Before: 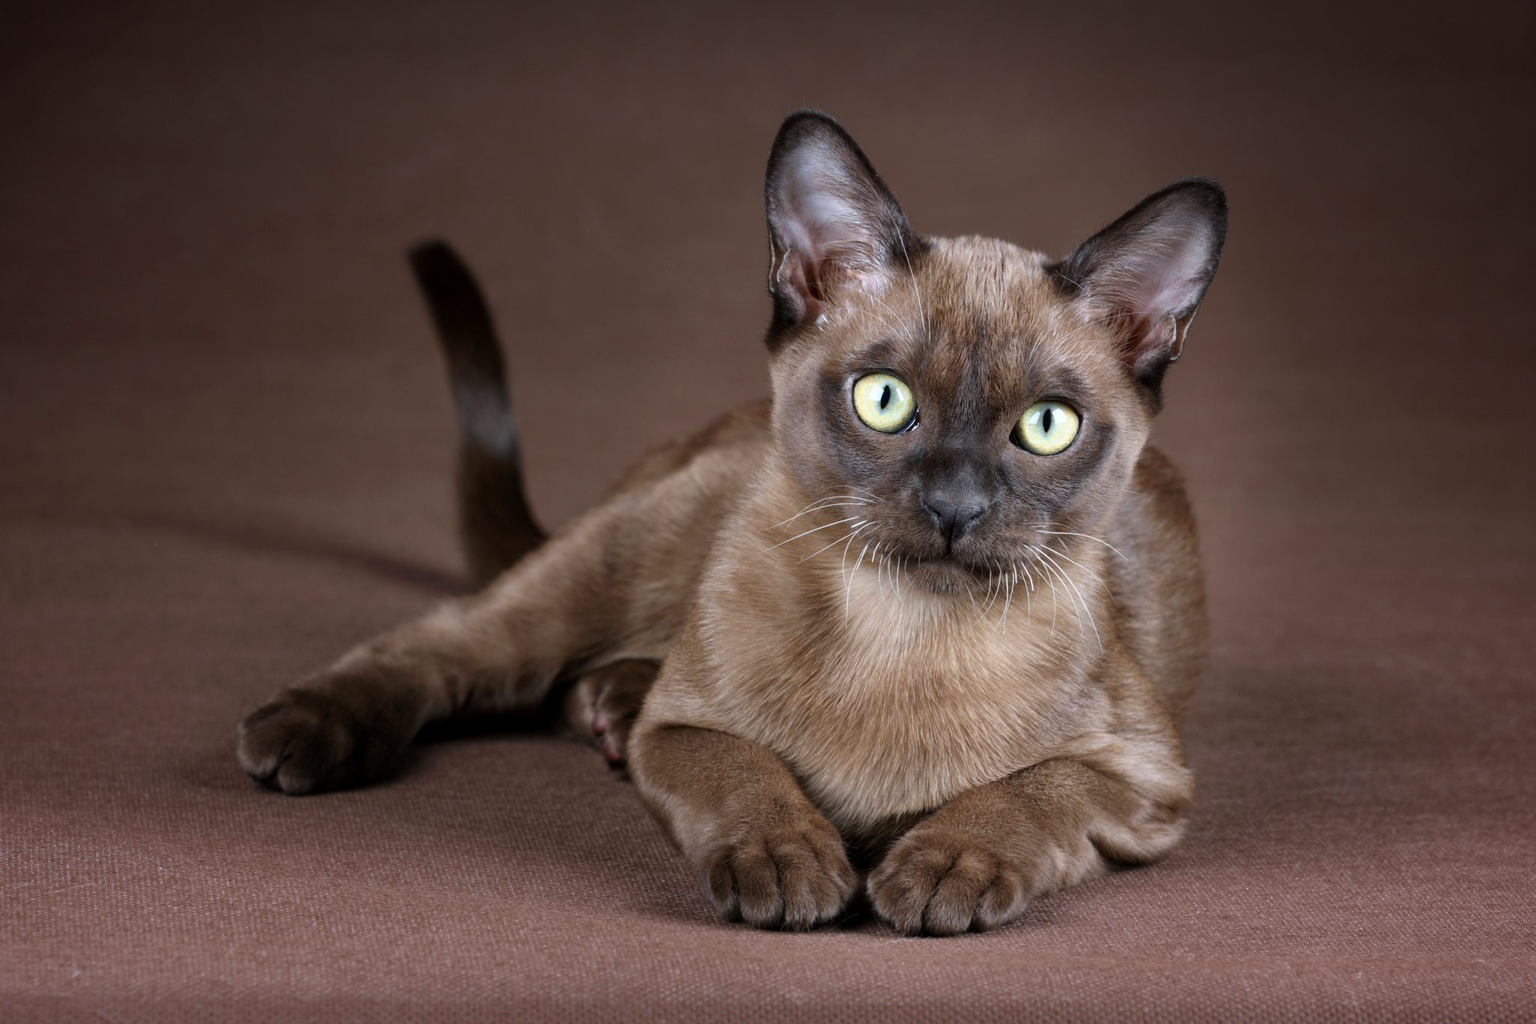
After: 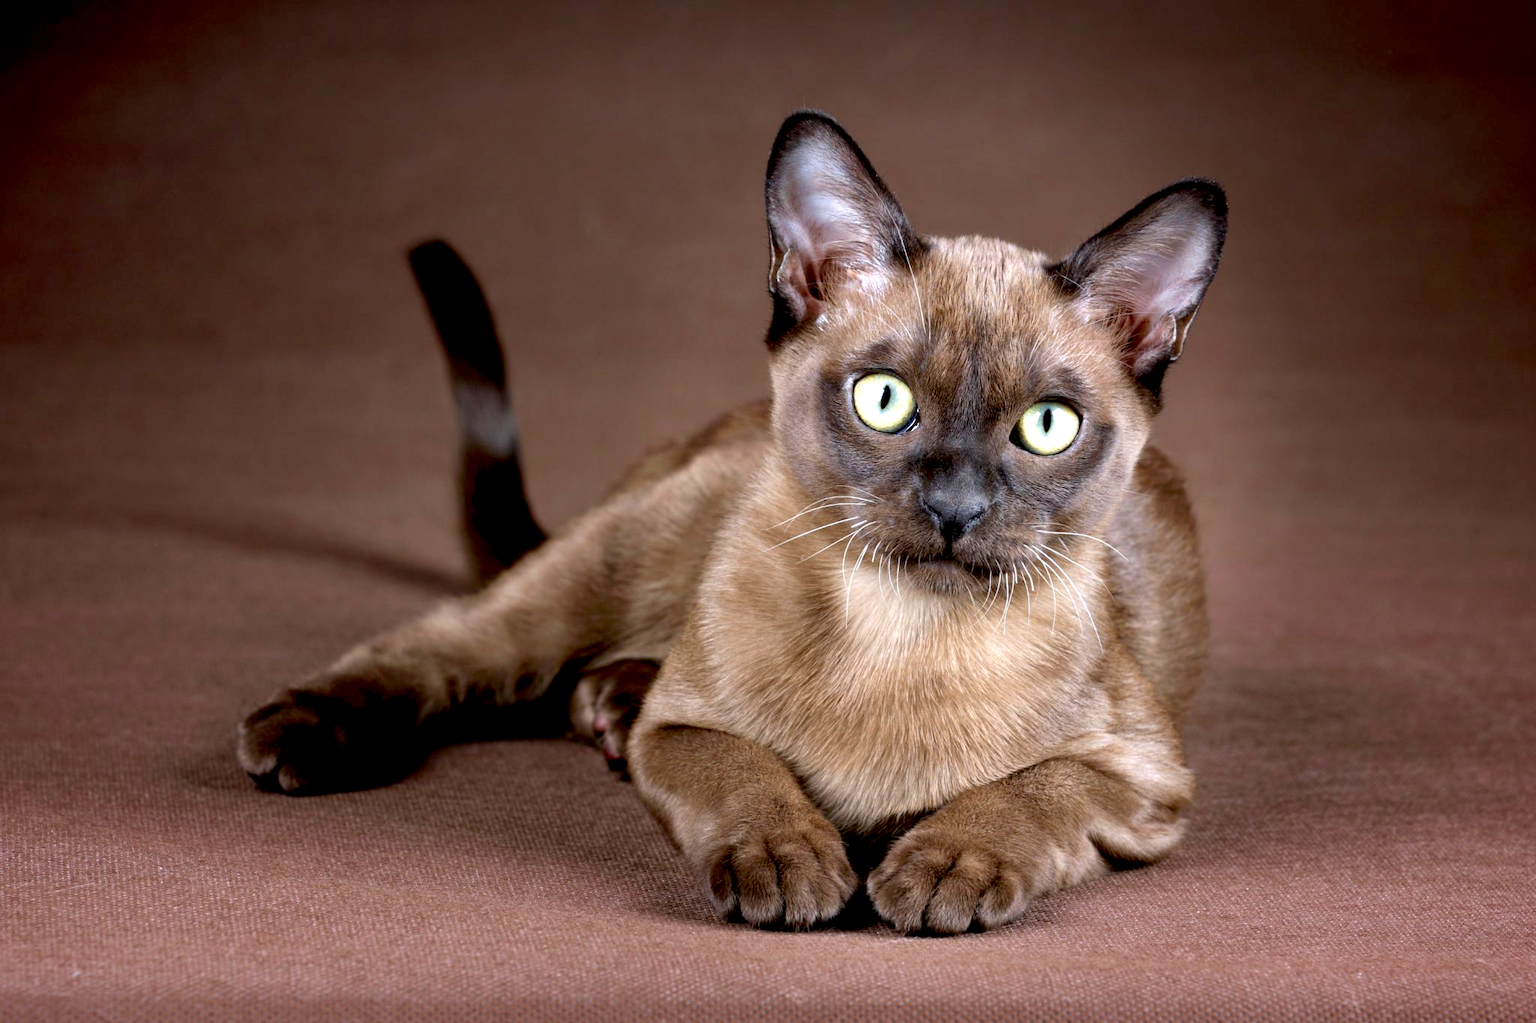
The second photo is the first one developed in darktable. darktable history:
exposure: black level correction 0.012, exposure 0.7 EV, compensate exposure bias true, compensate highlight preservation false
velvia: strength 15%
